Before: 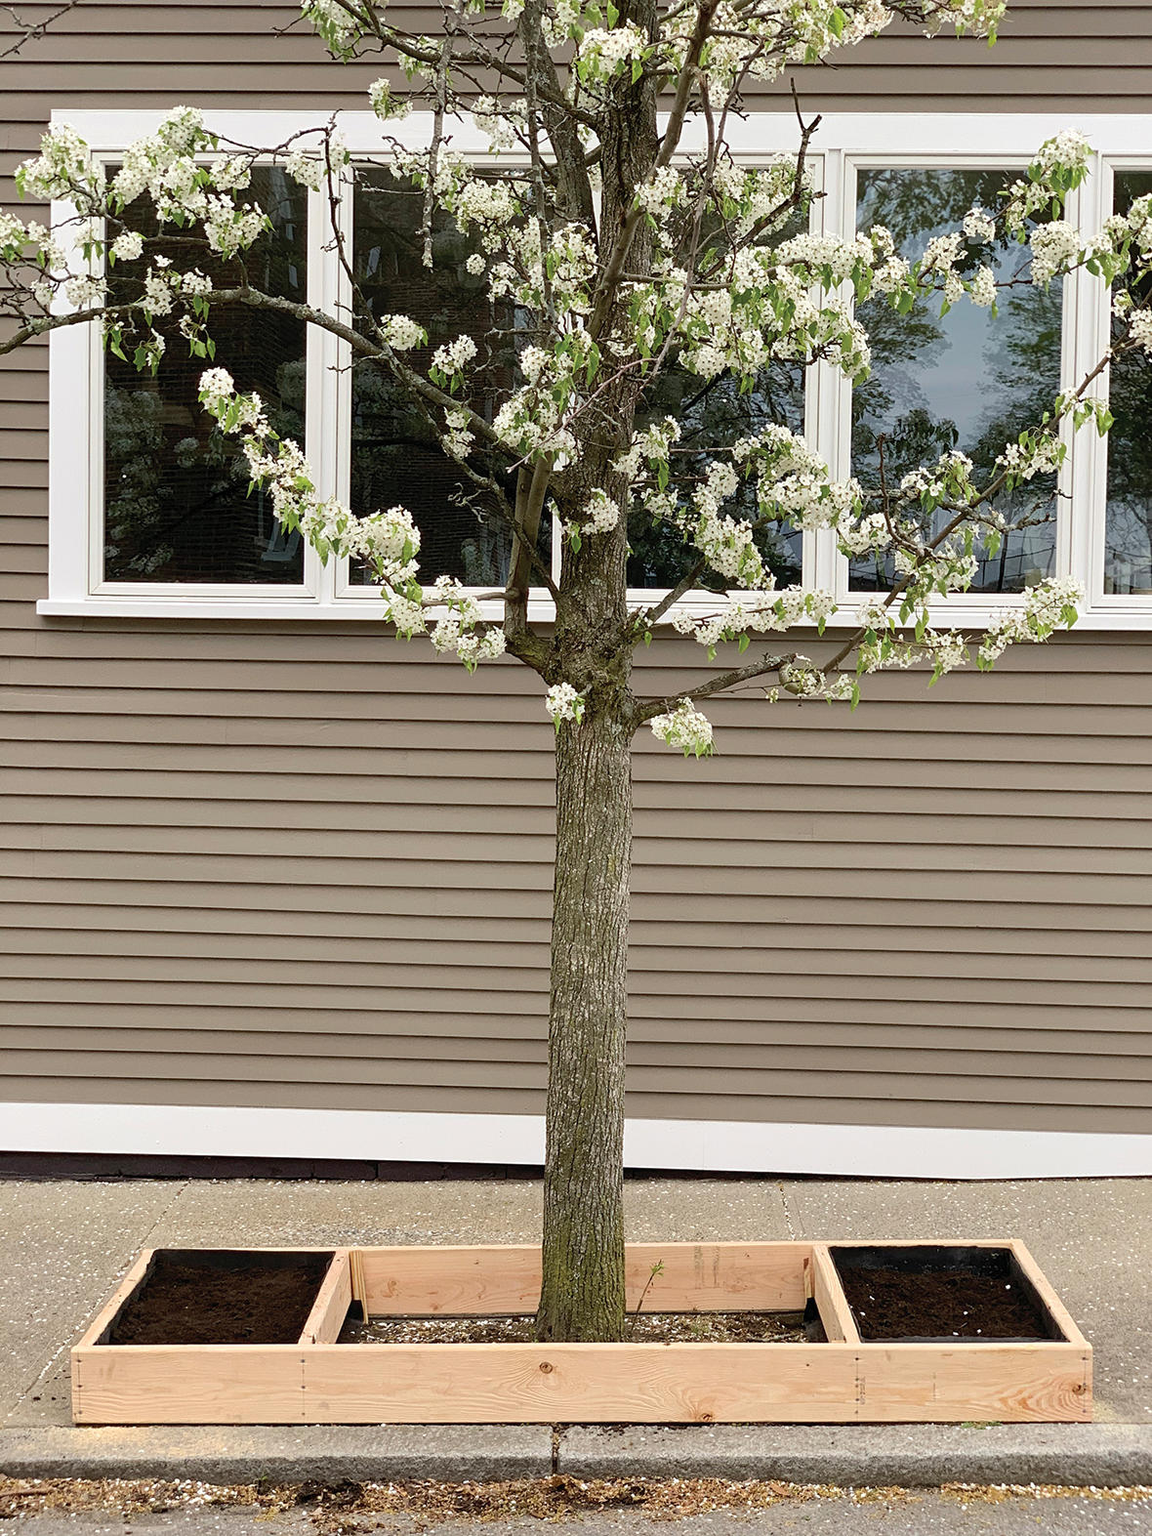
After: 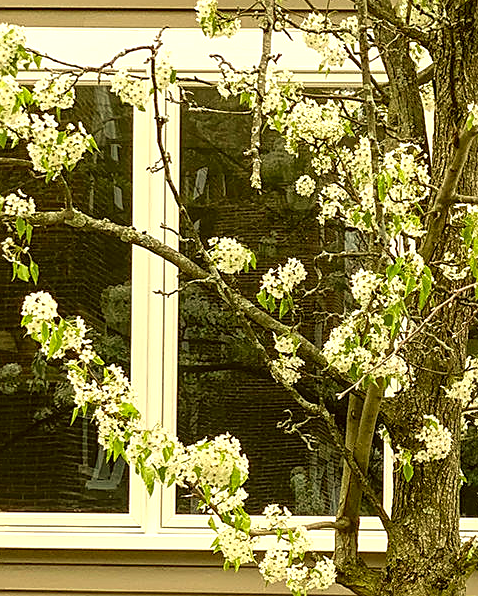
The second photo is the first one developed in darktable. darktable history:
crop: left 15.452%, top 5.459%, right 43.956%, bottom 56.62%
sharpen: radius 1.864, amount 0.398, threshold 1.271
local contrast: on, module defaults
exposure: black level correction 0, exposure 0.7 EV, compensate exposure bias true, compensate highlight preservation false
color correction: highlights a* 0.162, highlights b* 29.53, shadows a* -0.162, shadows b* 21.09
